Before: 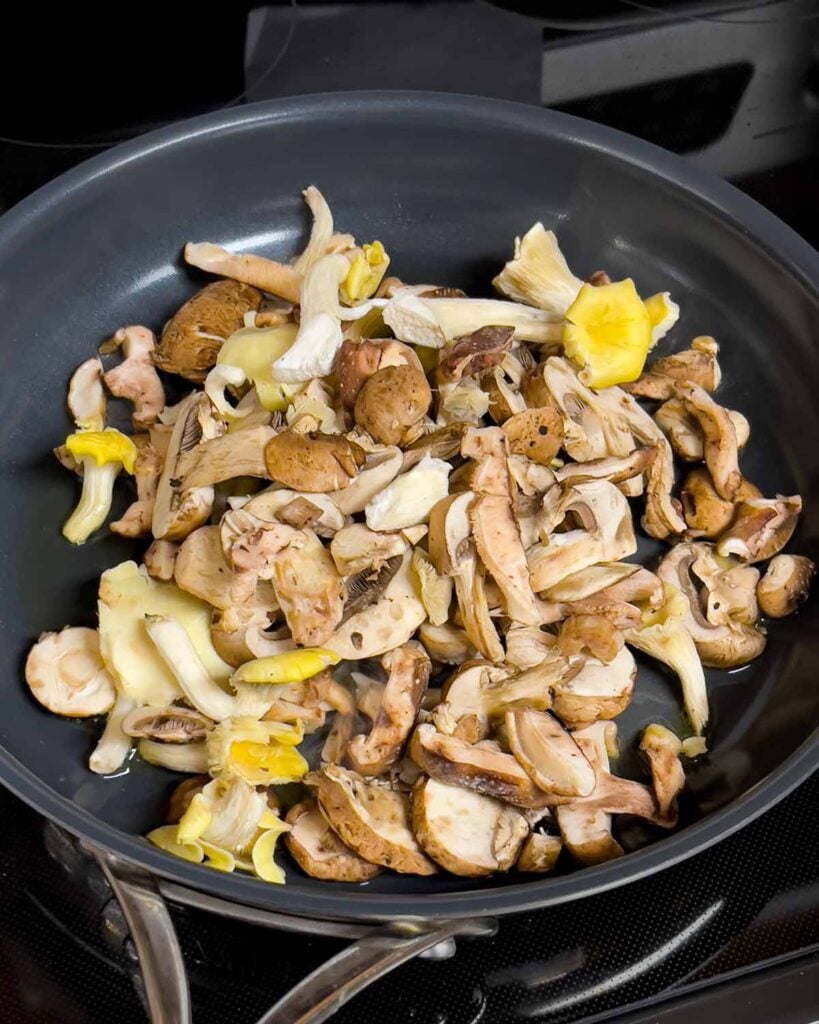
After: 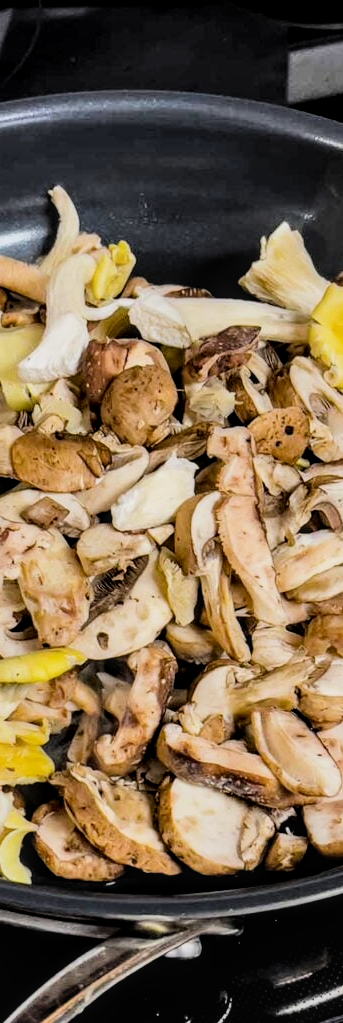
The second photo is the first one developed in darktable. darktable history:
local contrast: detail 130%
filmic rgb: black relative exposure -4.99 EV, white relative exposure 3.97 EV, hardness 2.89, contrast 1.395
crop: left 31.055%, right 26.954%
shadows and highlights: soften with gaussian
